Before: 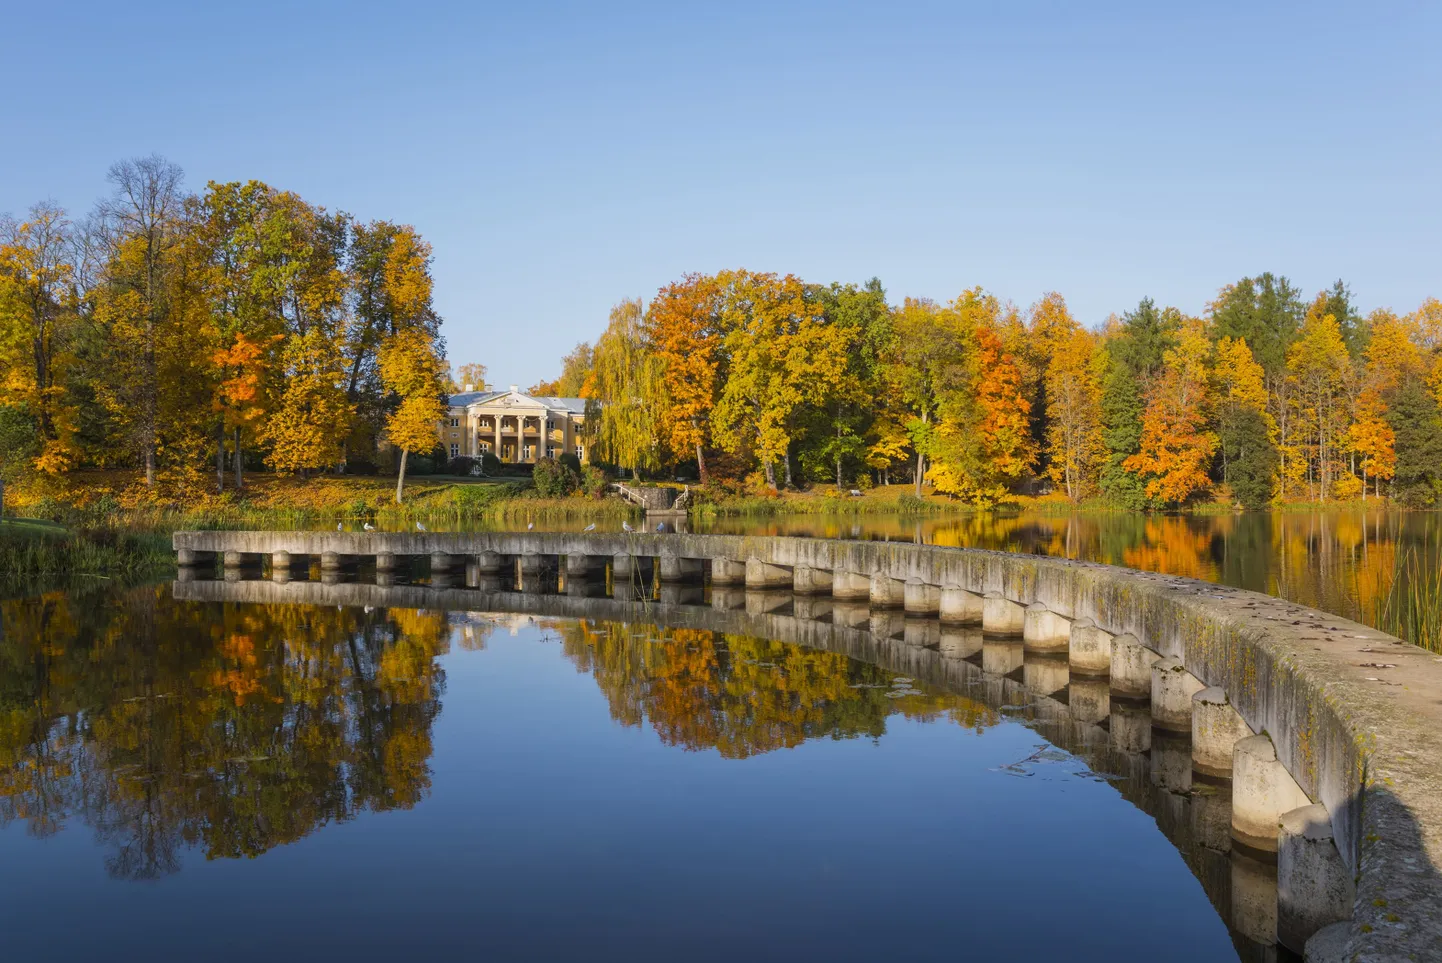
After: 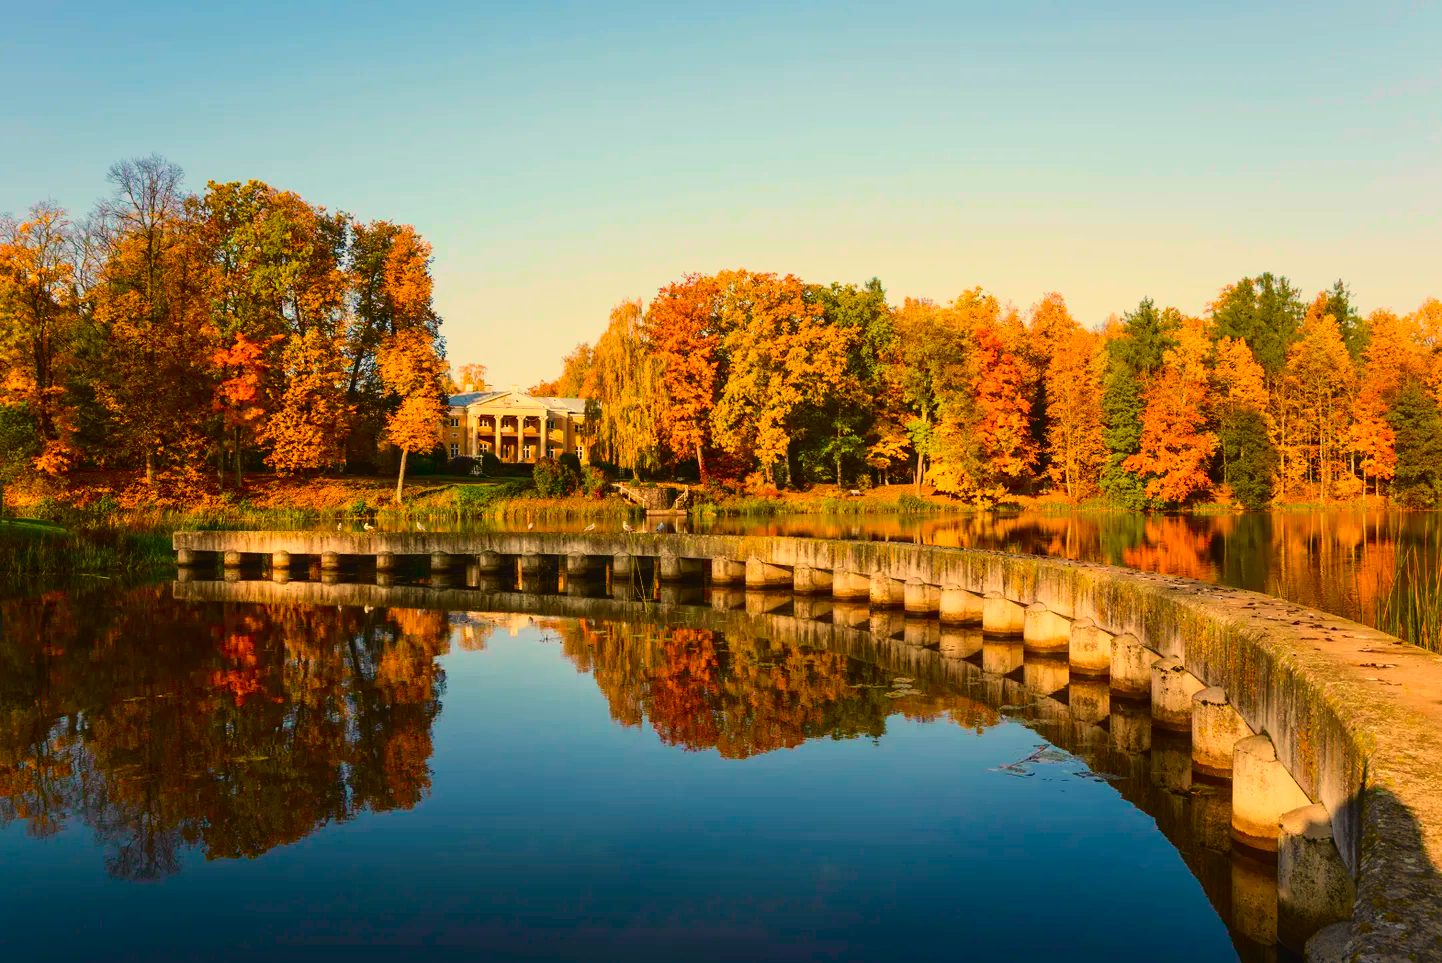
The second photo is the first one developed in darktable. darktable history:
white balance: red 1.138, green 0.996, blue 0.812
tone curve: curves: ch0 [(0, 0.023) (0.137, 0.069) (0.249, 0.163) (0.487, 0.491) (0.778, 0.858) (0.896, 0.94) (1, 0.988)]; ch1 [(0, 0) (0.396, 0.369) (0.483, 0.459) (0.498, 0.5) (0.515, 0.517) (0.562, 0.6) (0.611, 0.667) (0.692, 0.744) (0.798, 0.863) (1, 1)]; ch2 [(0, 0) (0.426, 0.398) (0.483, 0.481) (0.503, 0.503) (0.526, 0.527) (0.549, 0.59) (0.62, 0.666) (0.705, 0.755) (0.985, 0.966)], color space Lab, independent channels
color balance rgb: perceptual saturation grading › global saturation 30%, global vibrance 10%
